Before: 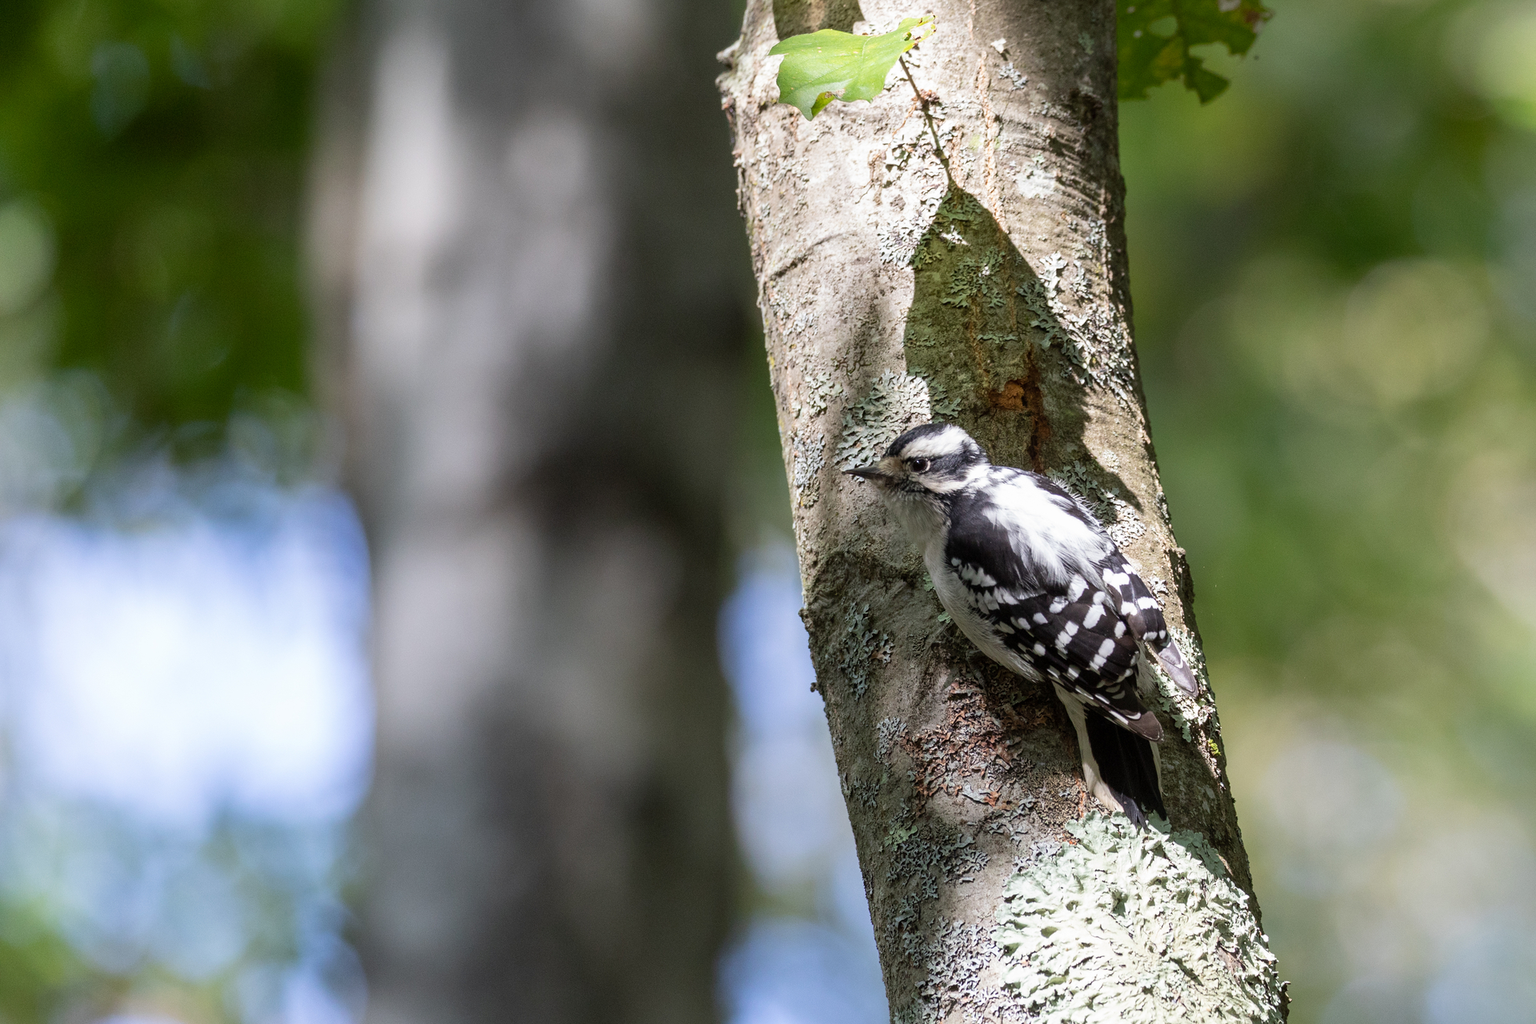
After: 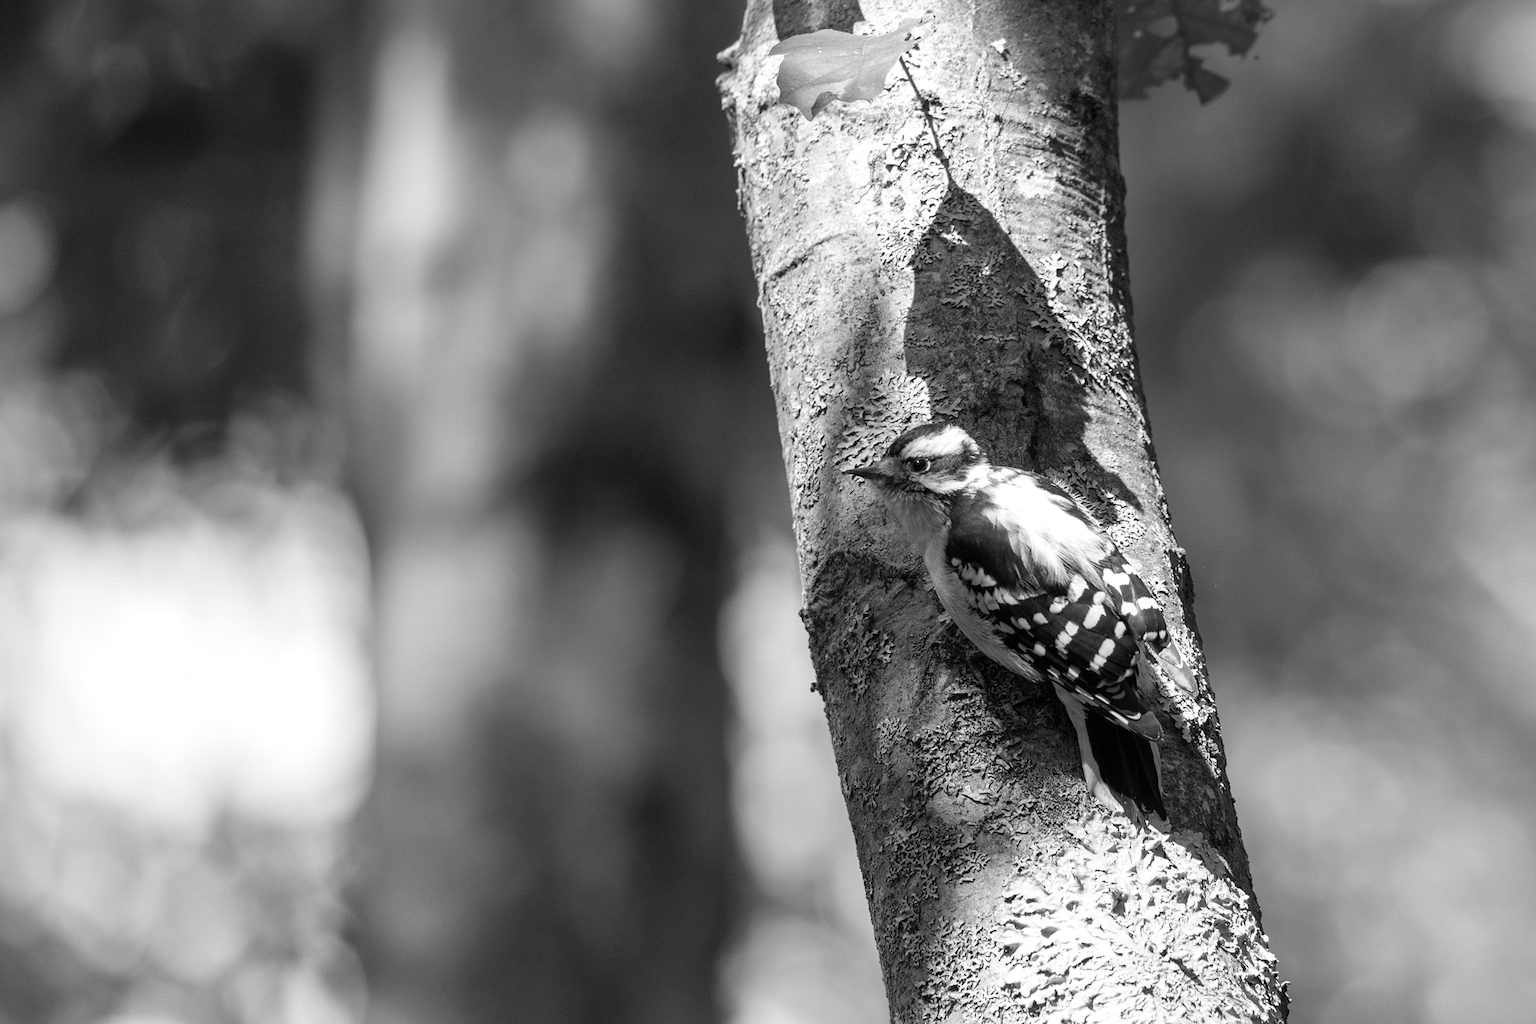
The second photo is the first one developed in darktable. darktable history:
color calibration: output gray [0.21, 0.42, 0.37, 0], illuminant as shot in camera, x 0.379, y 0.396, temperature 4142.11 K
